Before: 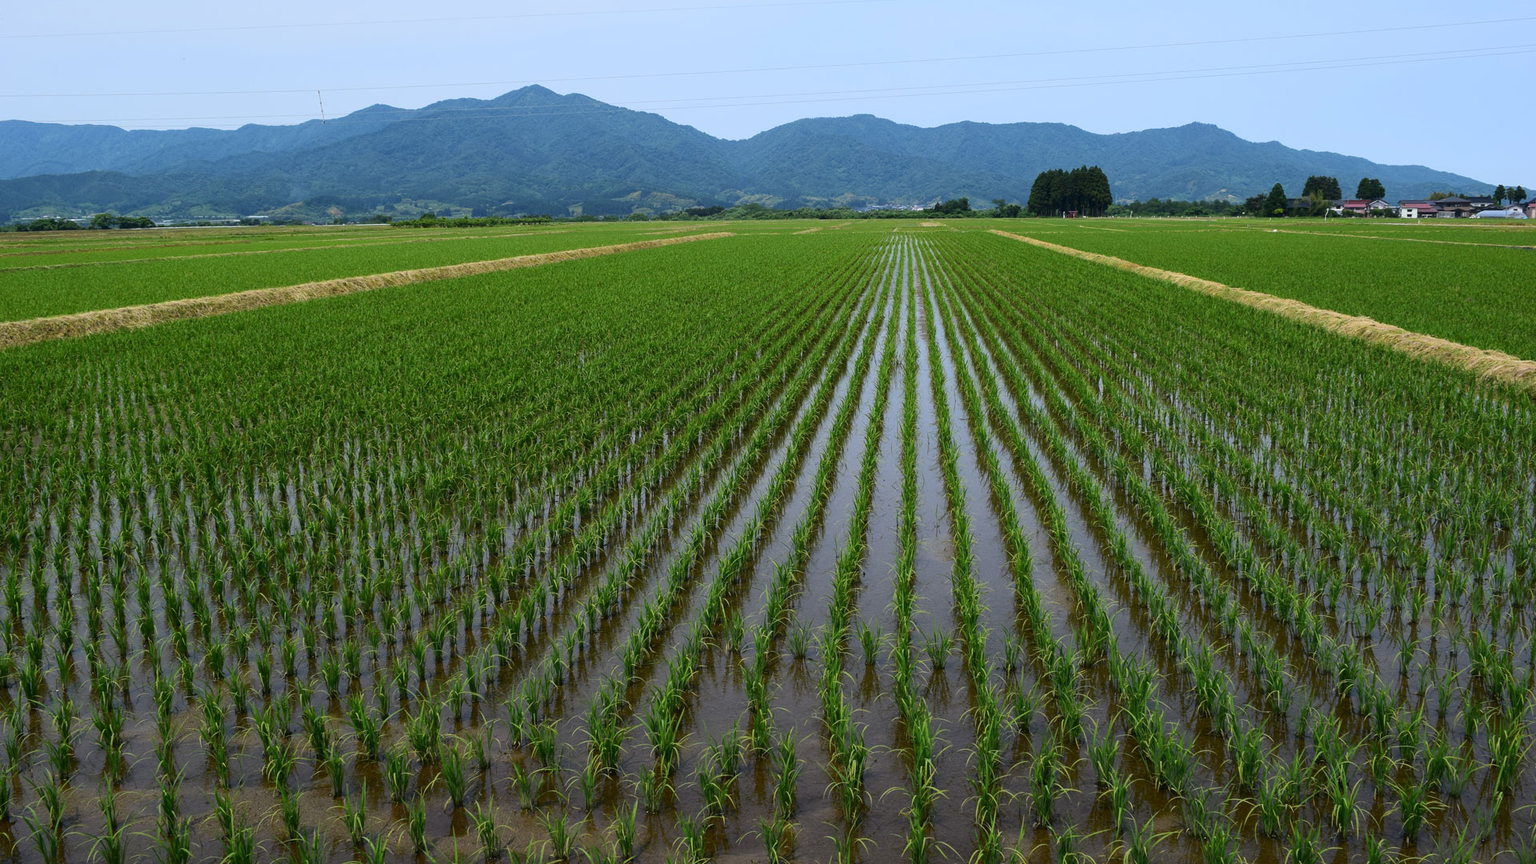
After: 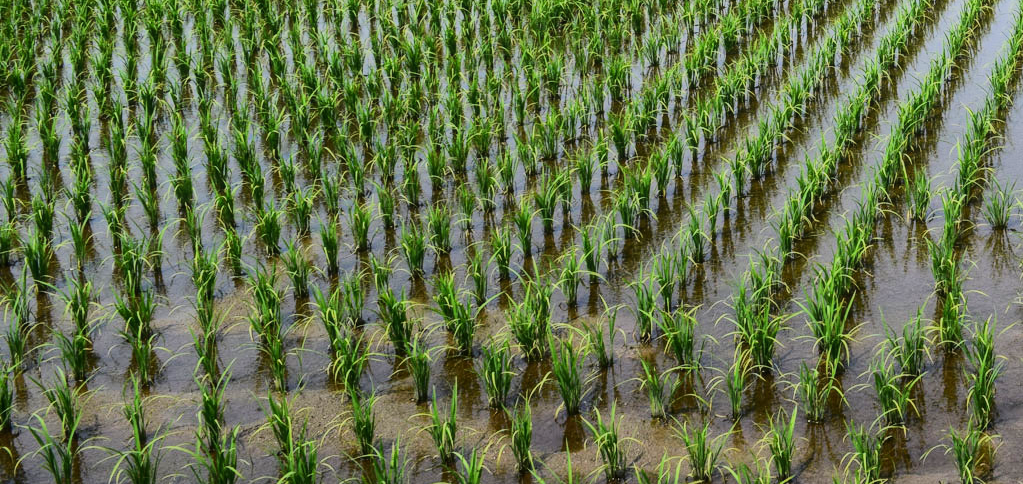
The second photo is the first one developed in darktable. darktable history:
local contrast: detail 110%
crop and rotate: top 55.051%, right 46.7%, bottom 0.103%
tone equalizer: -7 EV 0.157 EV, -6 EV 0.618 EV, -5 EV 1.16 EV, -4 EV 1.37 EV, -3 EV 1.14 EV, -2 EV 0.6 EV, -1 EV 0.156 EV, edges refinement/feathering 500, mask exposure compensation -1.57 EV, preserve details no
